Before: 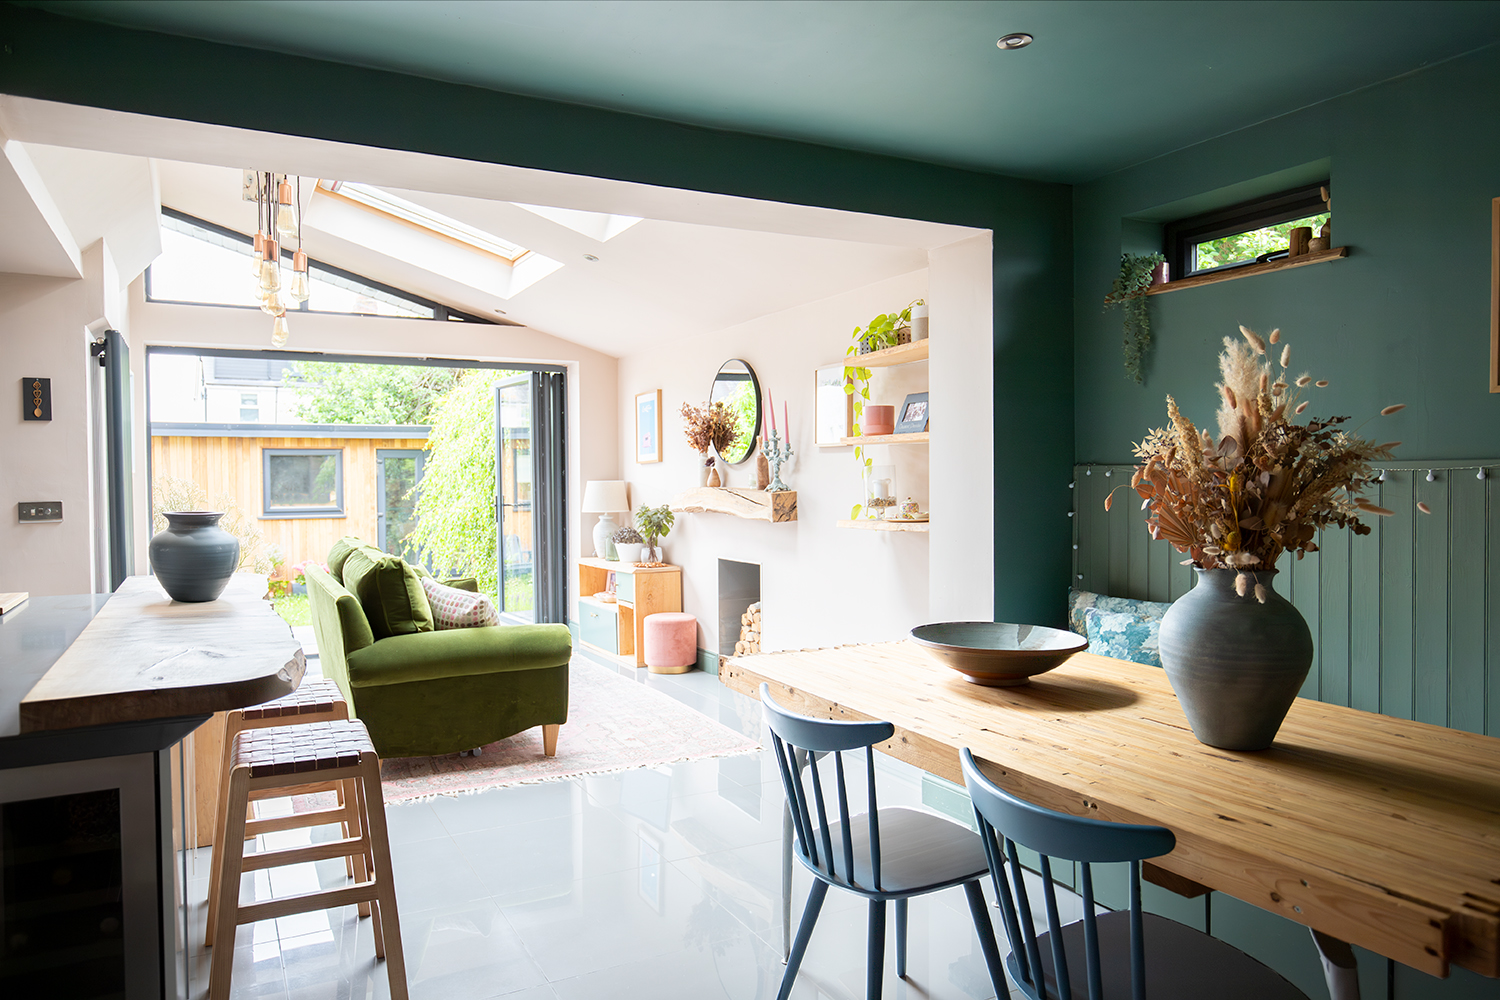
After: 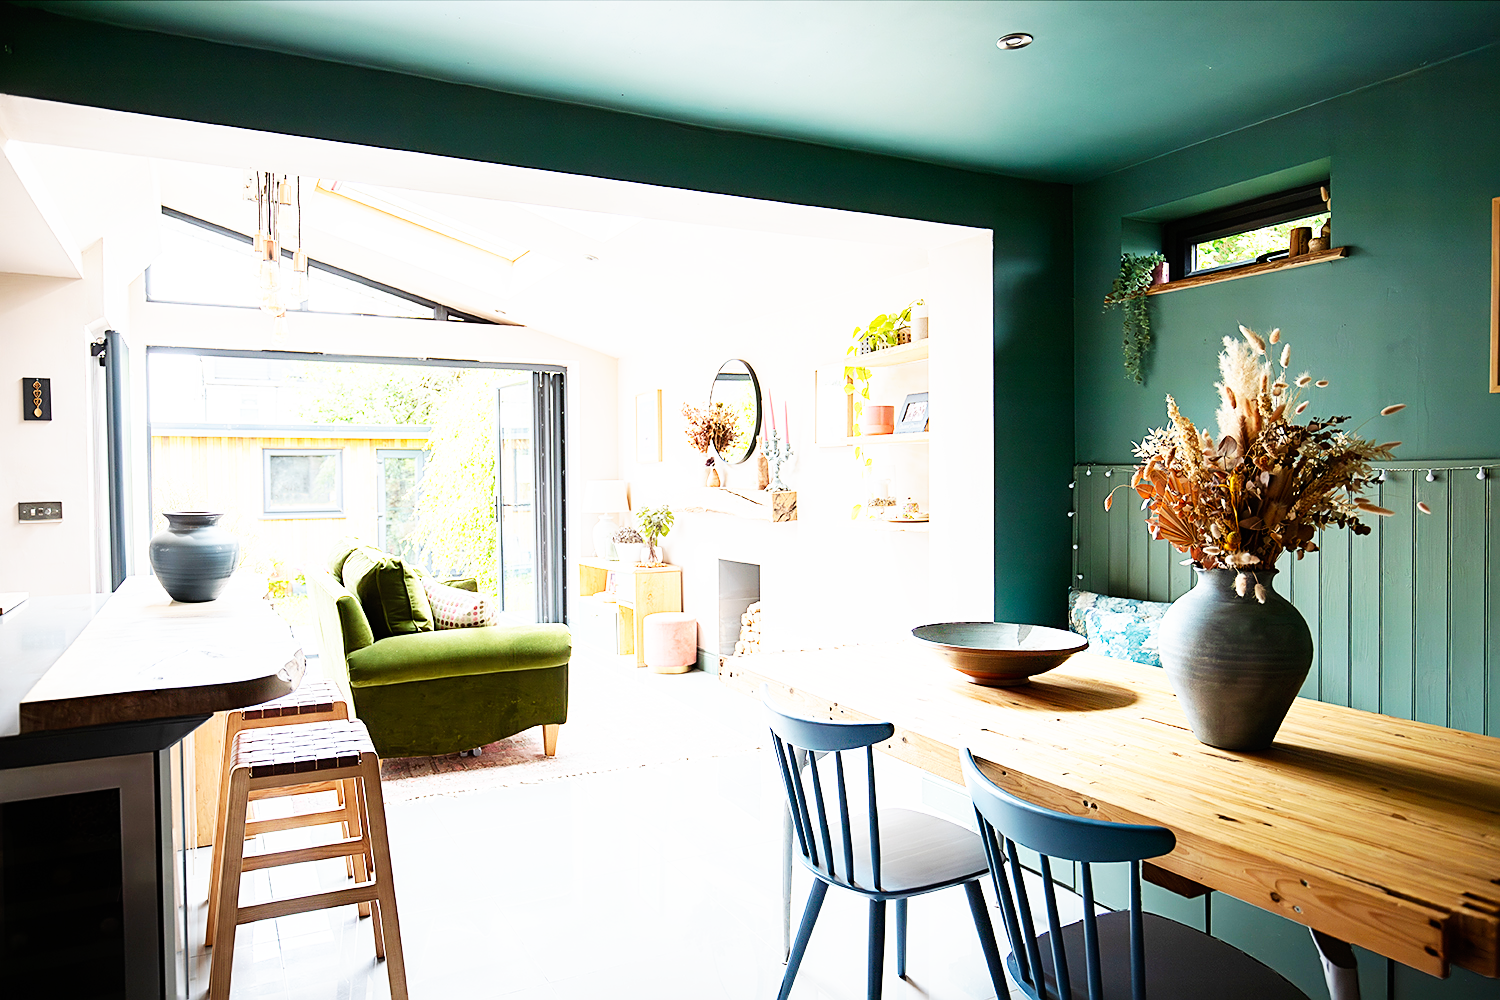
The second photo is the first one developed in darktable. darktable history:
base curve: curves: ch0 [(0, 0) (0.007, 0.004) (0.027, 0.03) (0.046, 0.07) (0.207, 0.54) (0.442, 0.872) (0.673, 0.972) (1, 1)], preserve colors none
sharpen: on, module defaults
exposure: exposure -0.024 EV, compensate highlight preservation false
